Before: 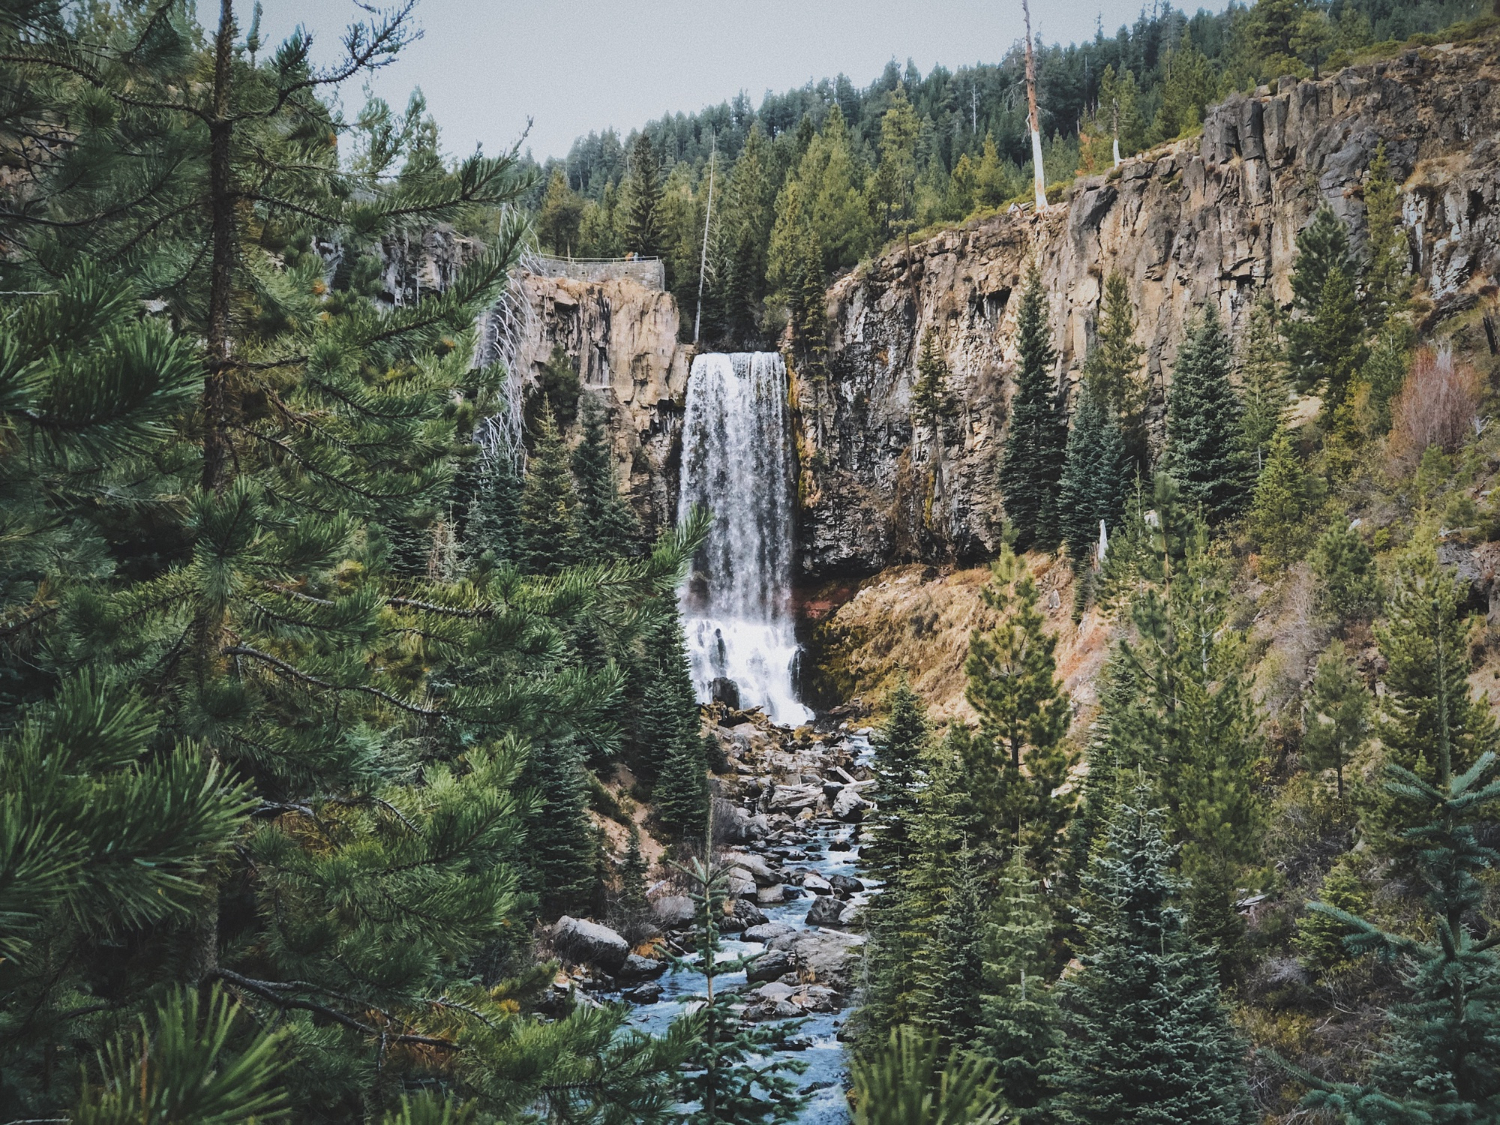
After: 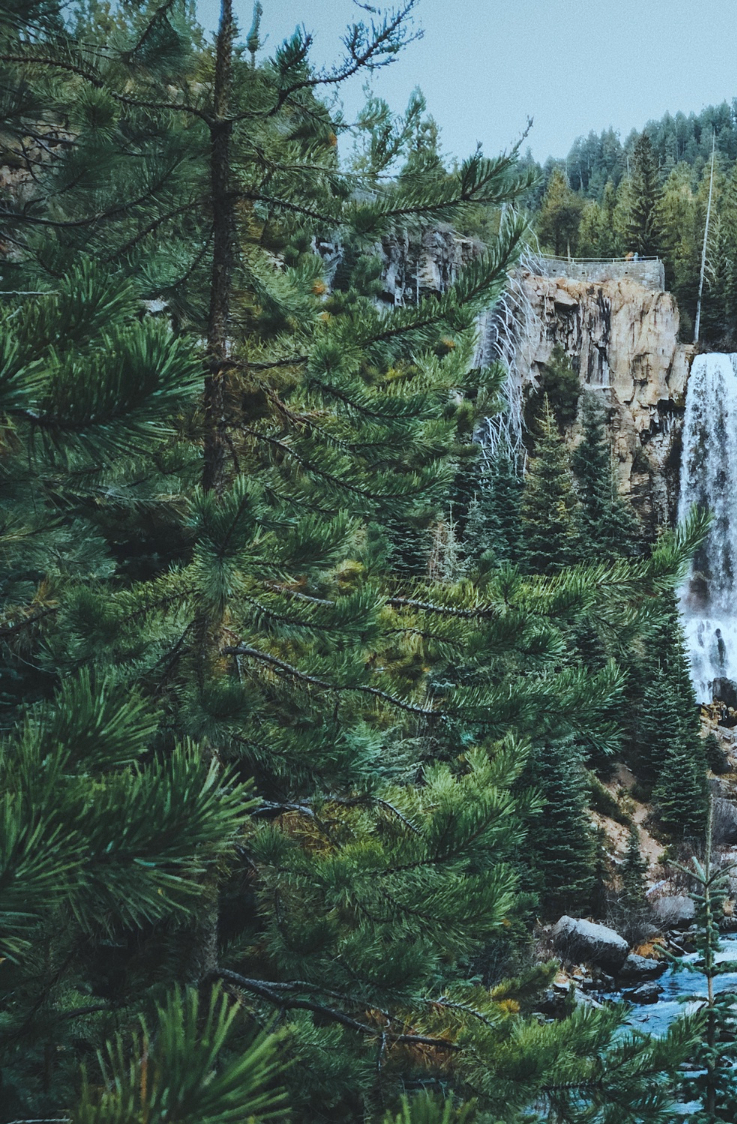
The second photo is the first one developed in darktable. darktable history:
crop and rotate: left 0%, top 0%, right 50.845%
color correction: highlights a* -10.04, highlights b* -10.37
color balance rgb: linear chroma grading › shadows 19.44%, linear chroma grading › highlights 3.42%, linear chroma grading › mid-tones 10.16%
